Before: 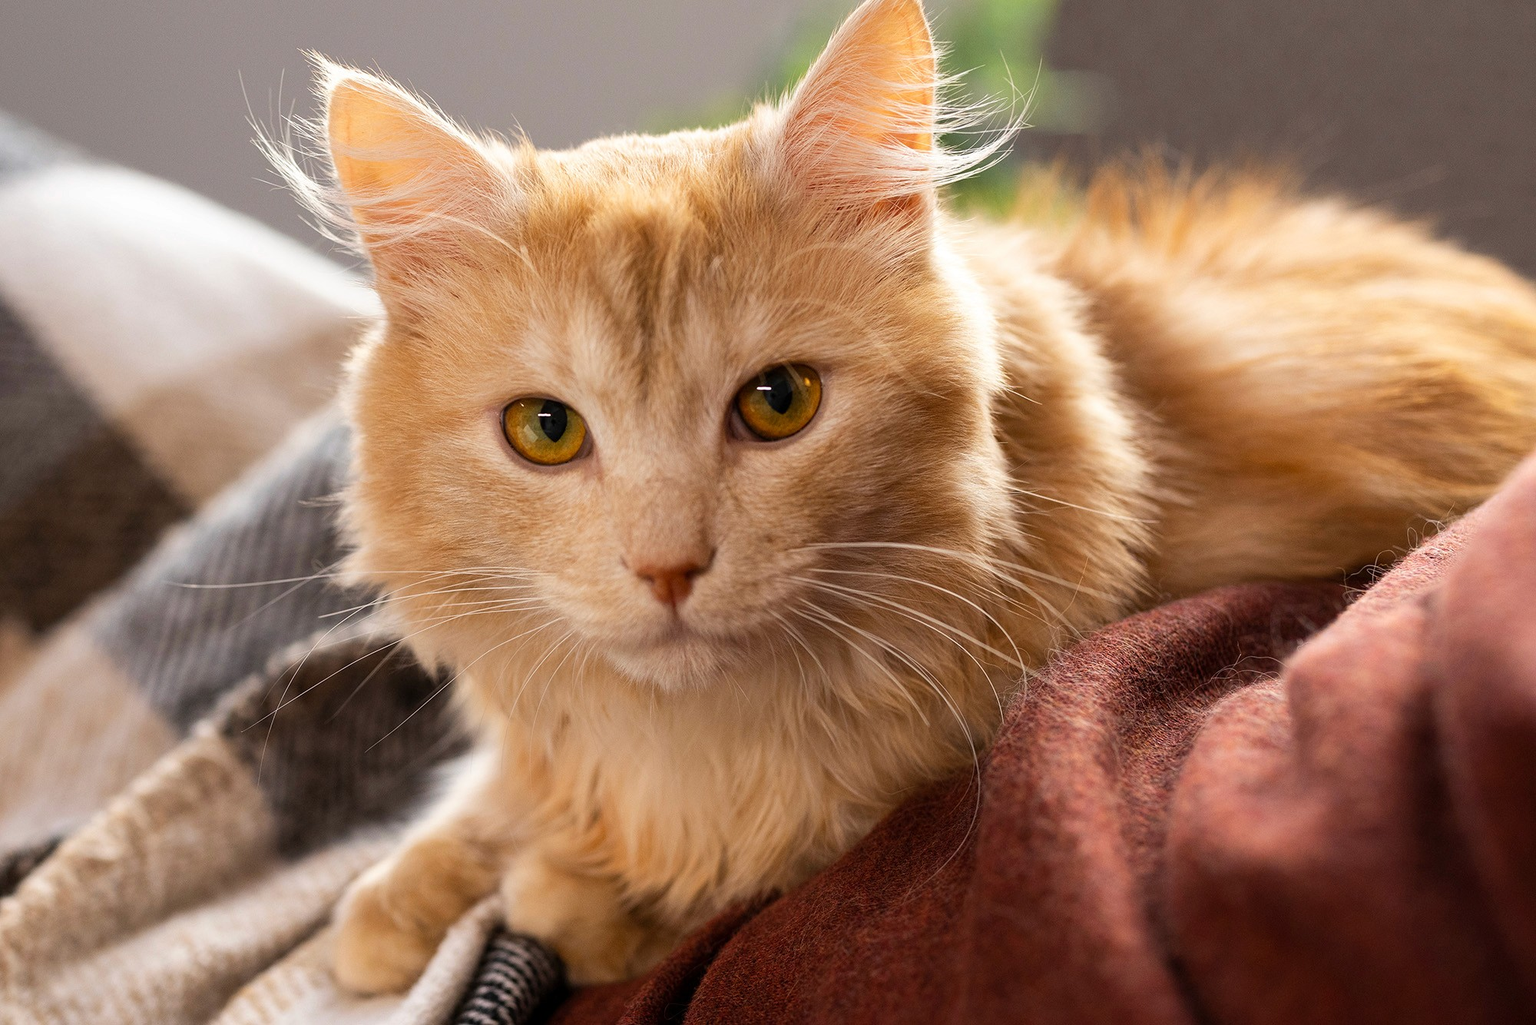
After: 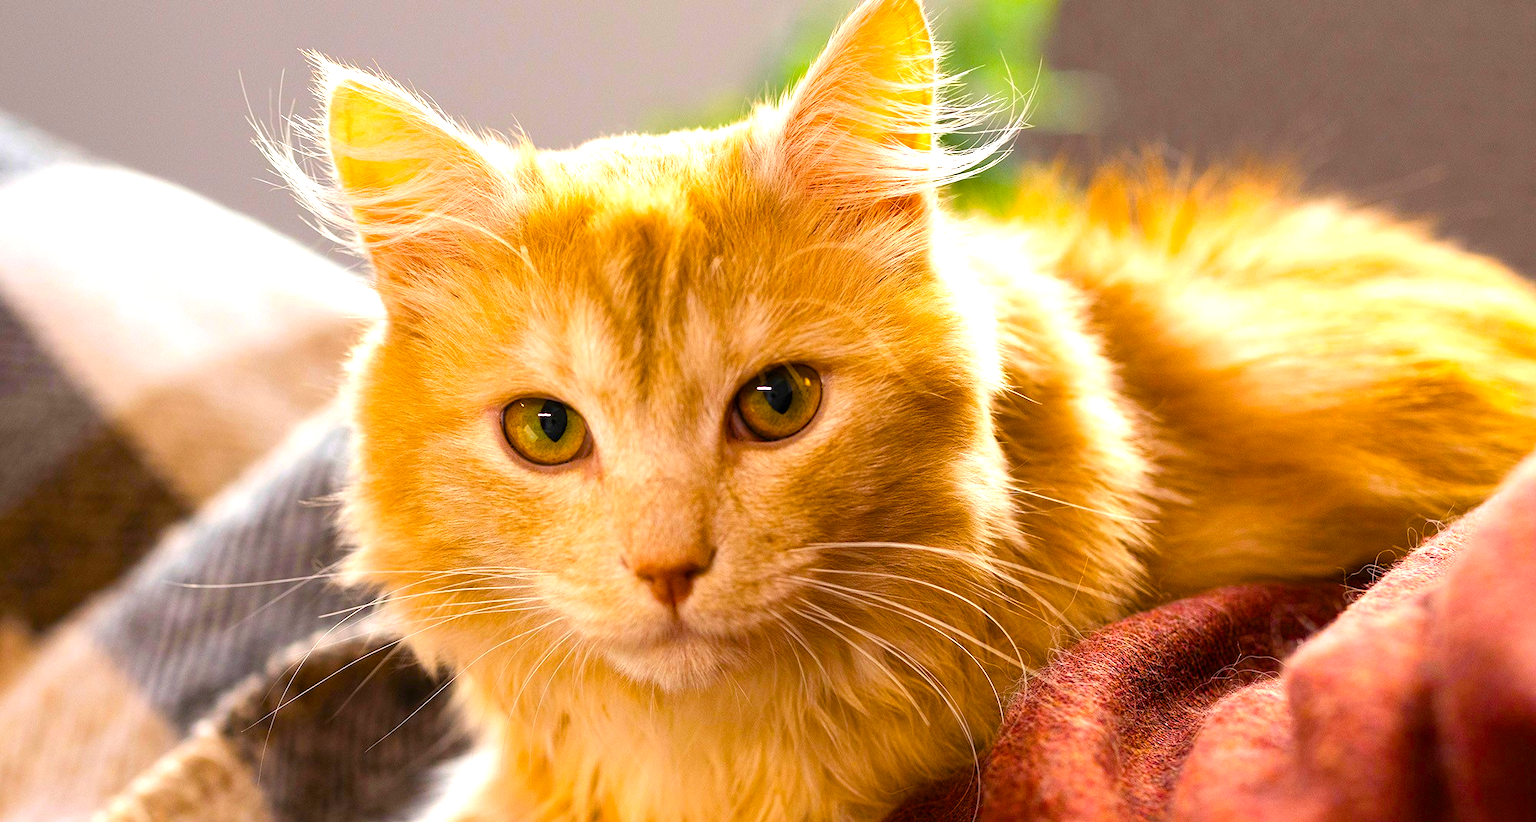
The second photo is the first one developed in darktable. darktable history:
color balance rgb: shadows lift › luminance -9.611%, perceptual saturation grading › global saturation 36.917%, perceptual saturation grading › shadows 34.797%, global vibrance 29.439%
exposure: black level correction 0, exposure 0.686 EV, compensate highlight preservation false
crop: bottom 19.709%
